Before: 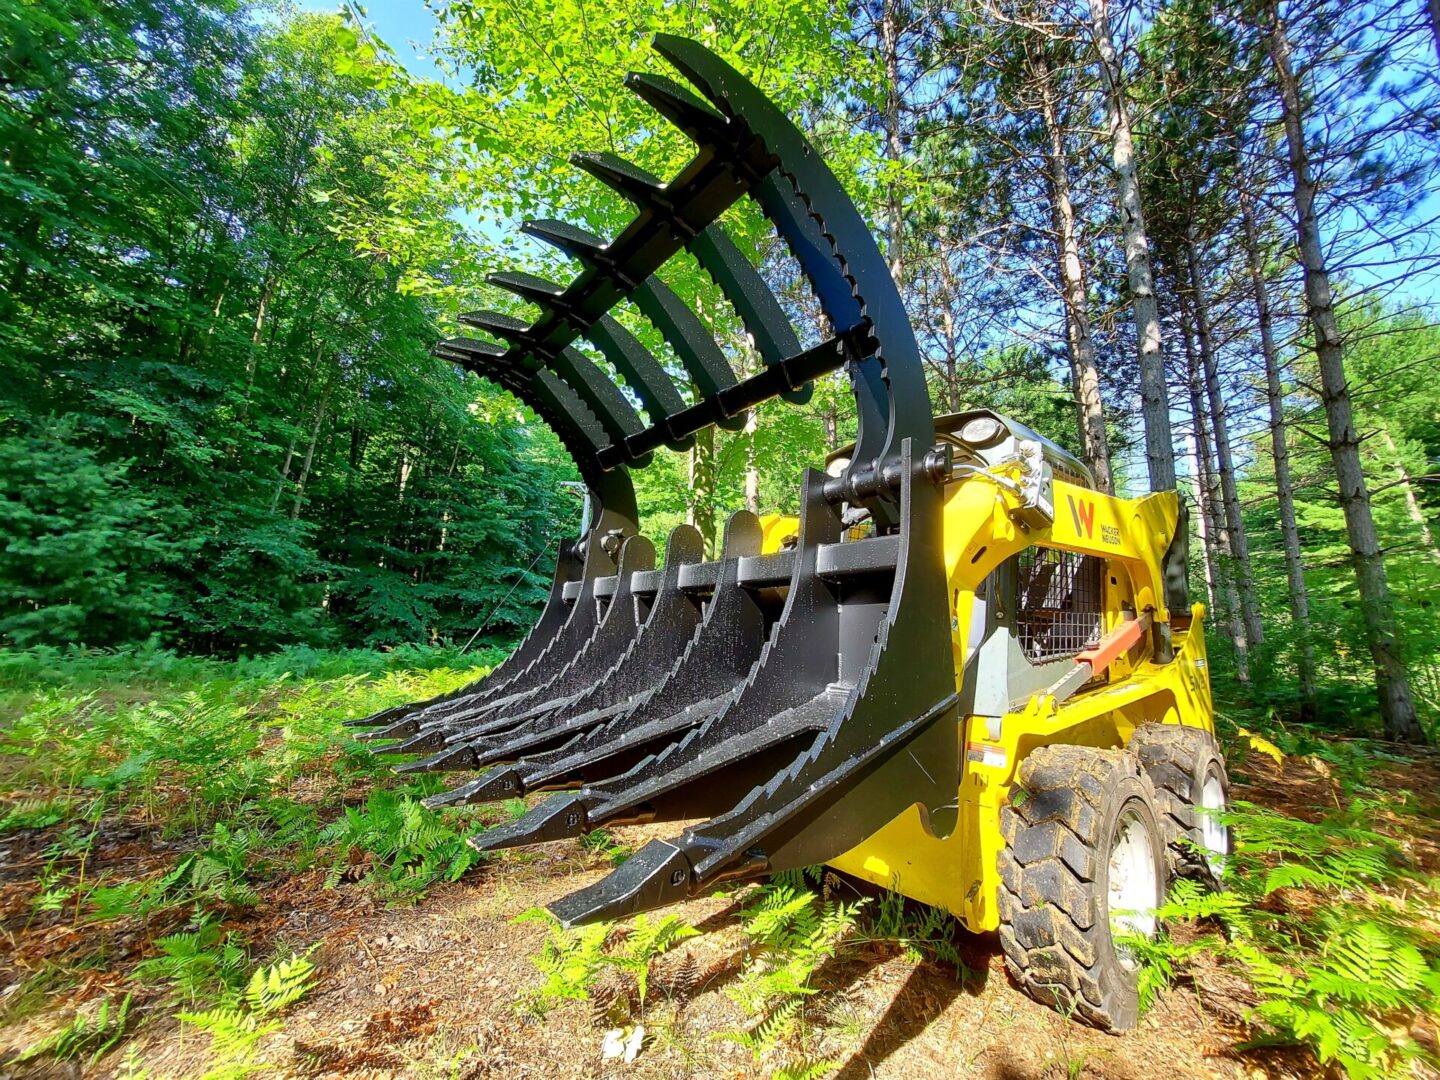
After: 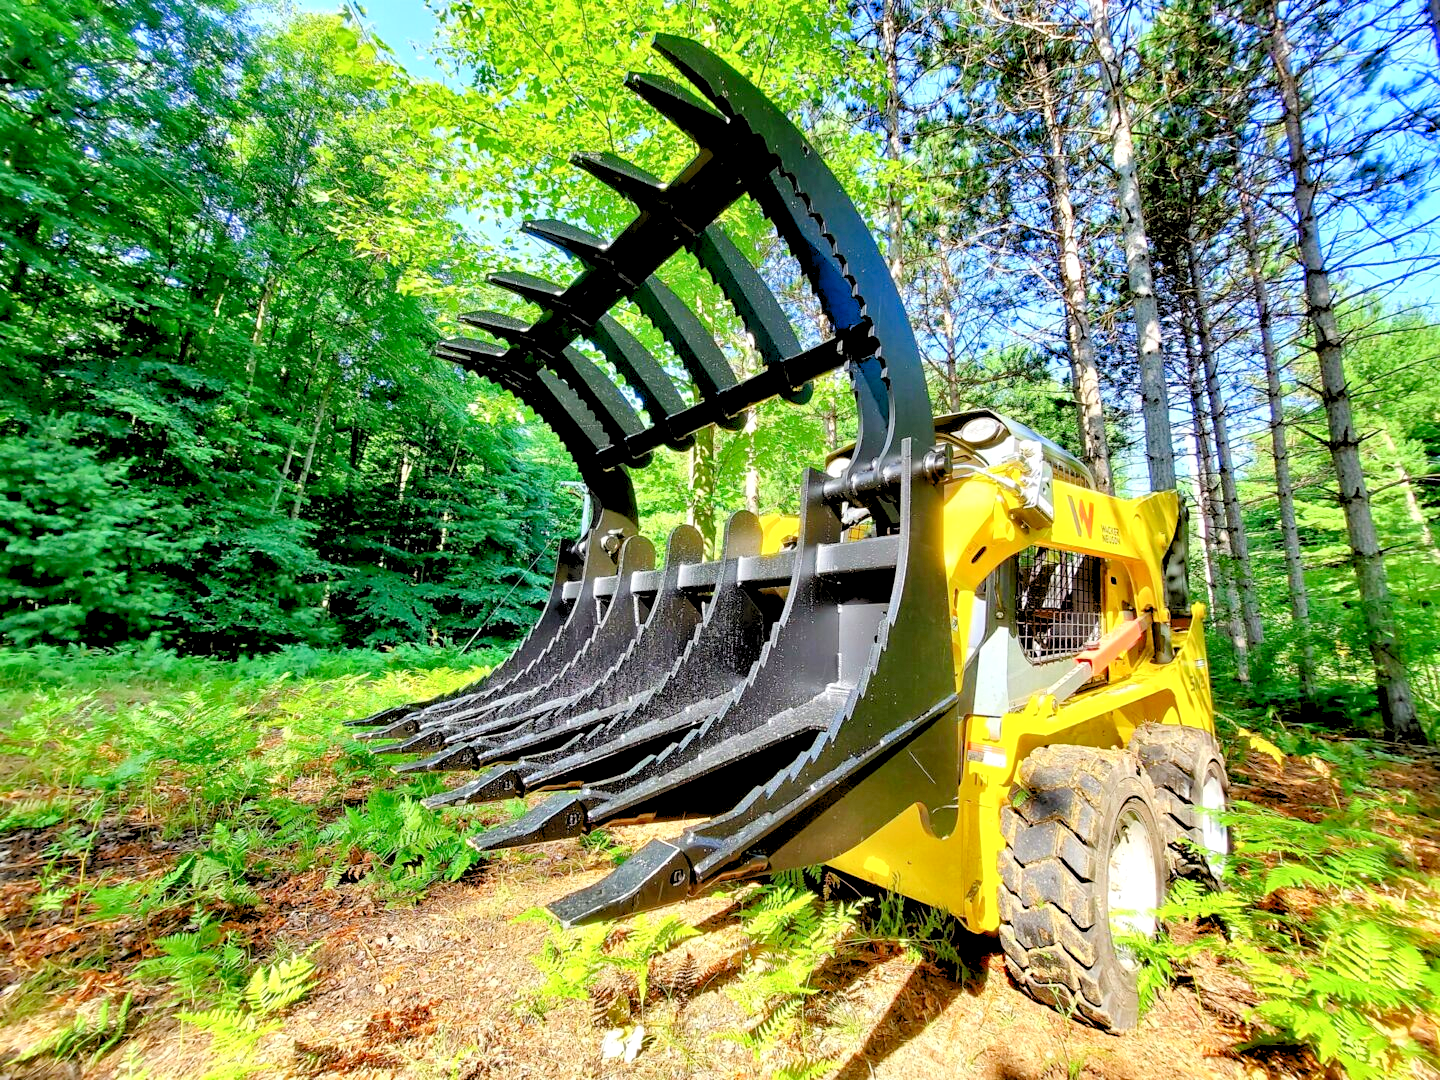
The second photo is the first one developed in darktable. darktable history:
contrast equalizer: y [[0.535, 0.543, 0.548, 0.548, 0.542, 0.532], [0.5 ×6], [0.5 ×6], [0 ×6], [0 ×6]]
levels: levels [0.072, 0.414, 0.976]
